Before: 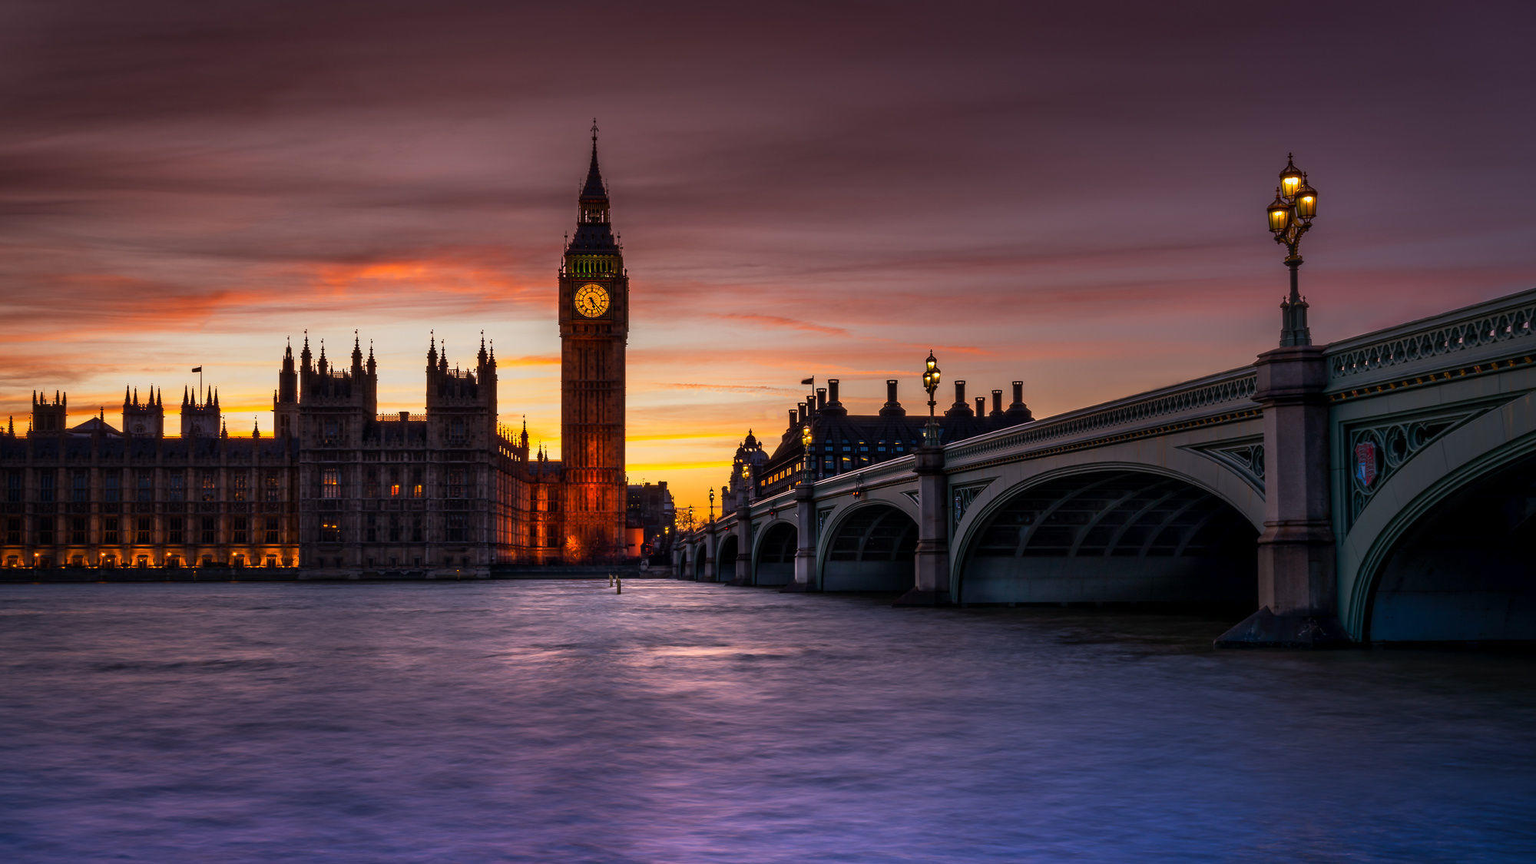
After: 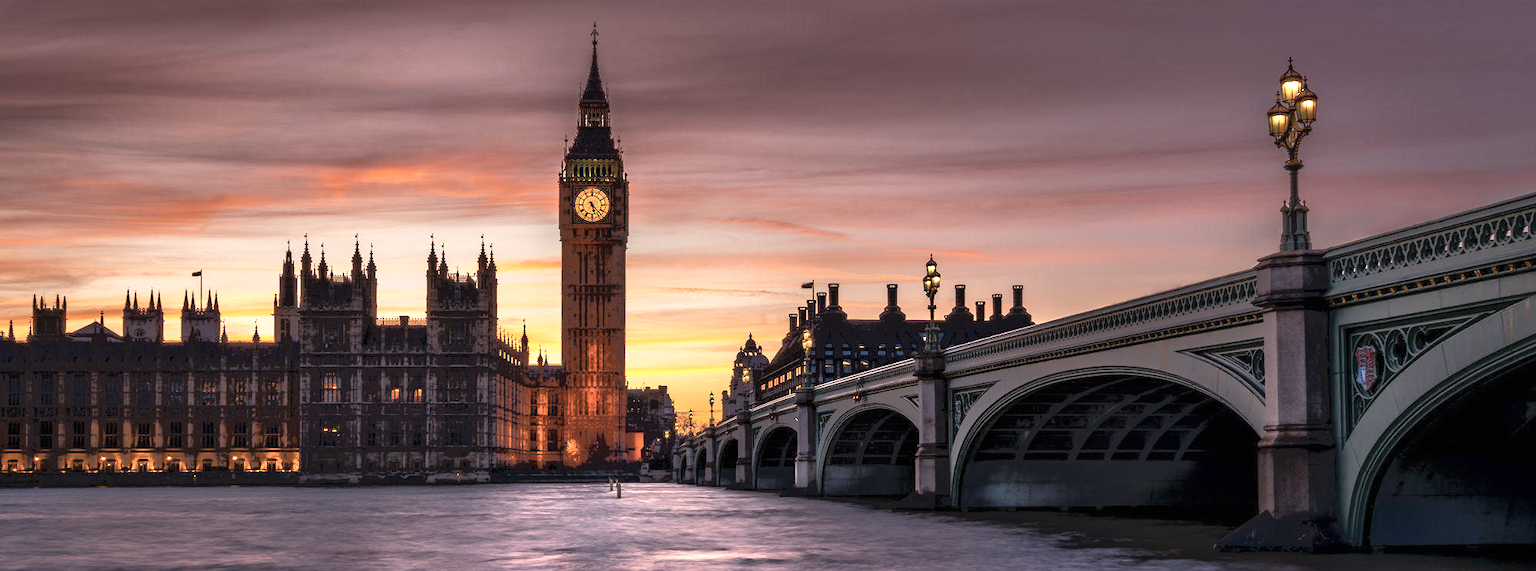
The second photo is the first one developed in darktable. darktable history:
exposure: black level correction 0, exposure 1.001 EV, compensate highlight preservation false
tone equalizer: -7 EV -0.604 EV, -6 EV 1.03 EV, -5 EV -0.446 EV, -4 EV 0.425 EV, -3 EV 0.441 EV, -2 EV 0.176 EV, -1 EV -0.139 EV, +0 EV -0.414 EV, smoothing 1
crop: top 11.148%, bottom 22.648%
color correction: highlights a* 5.59, highlights b* 5.25, saturation 0.628
